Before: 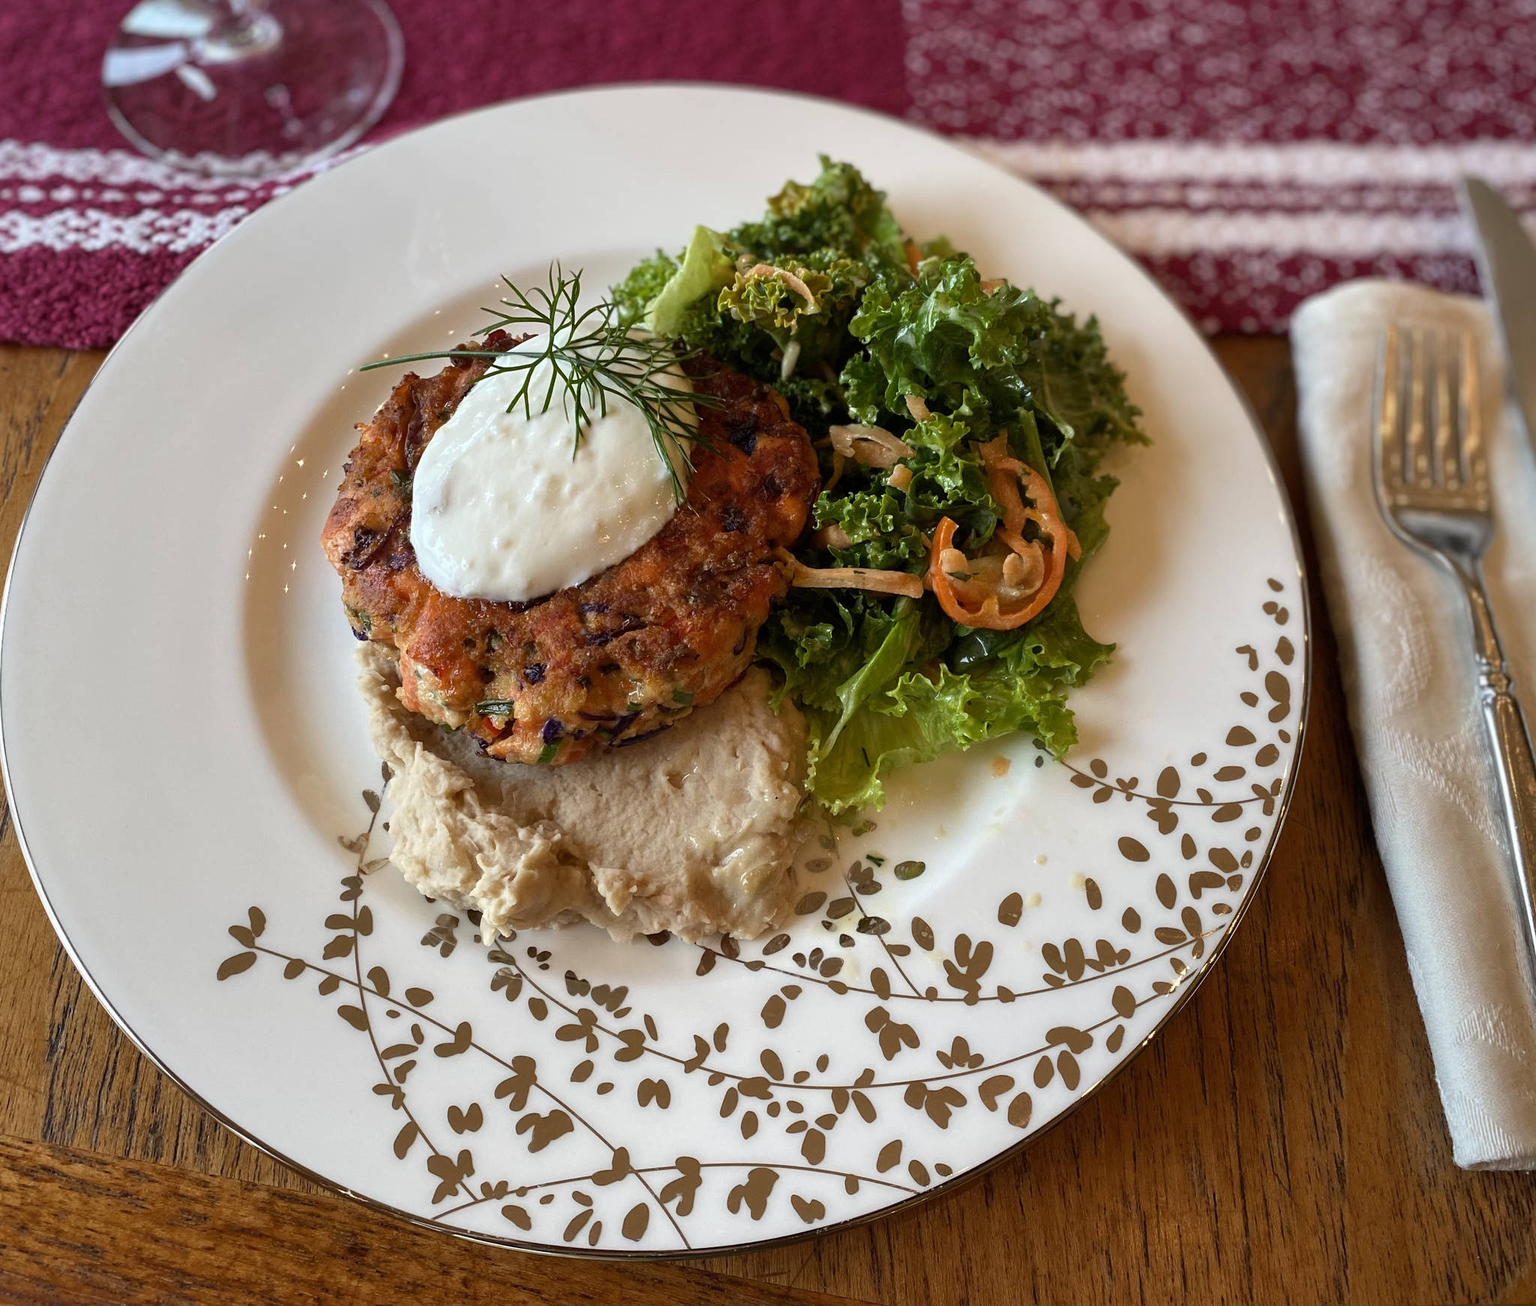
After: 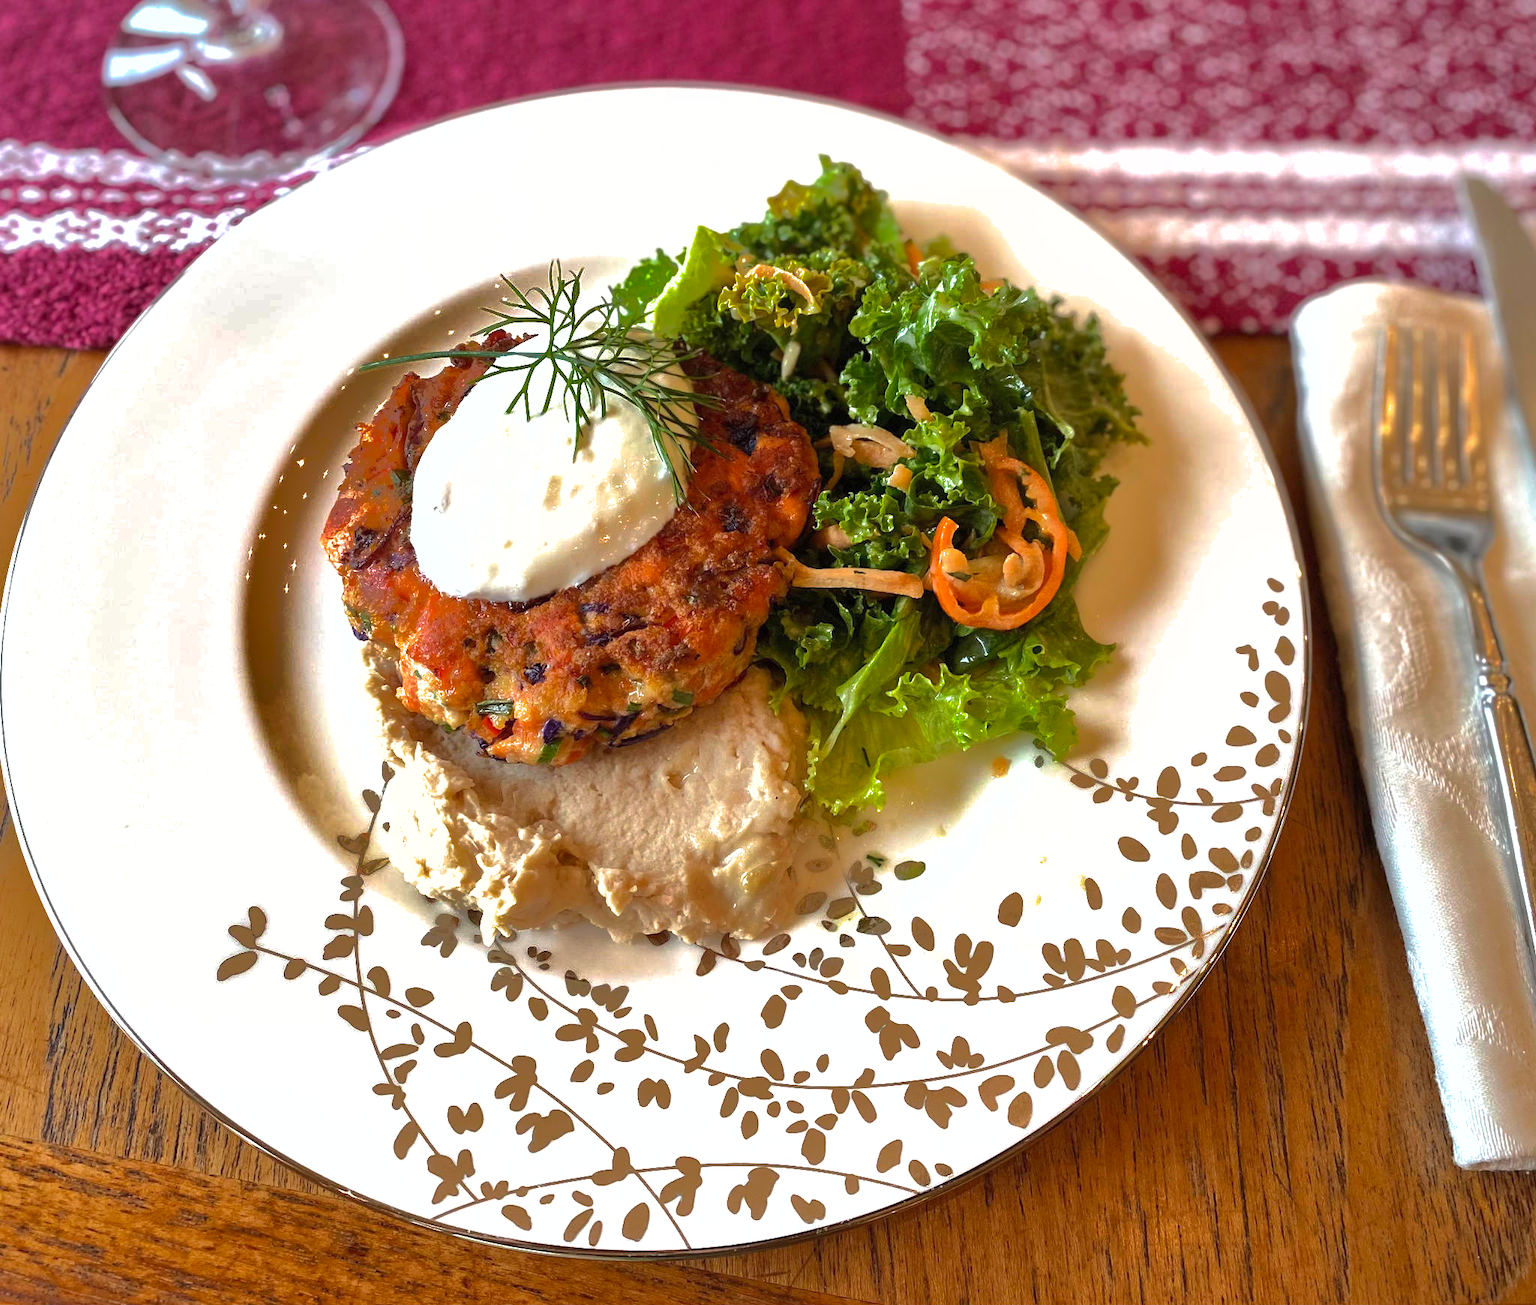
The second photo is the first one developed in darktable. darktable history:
shadows and highlights: shadows 25.08, highlights -71.22
exposure: black level correction 0, exposure 0.899 EV, compensate exposure bias true, compensate highlight preservation false
